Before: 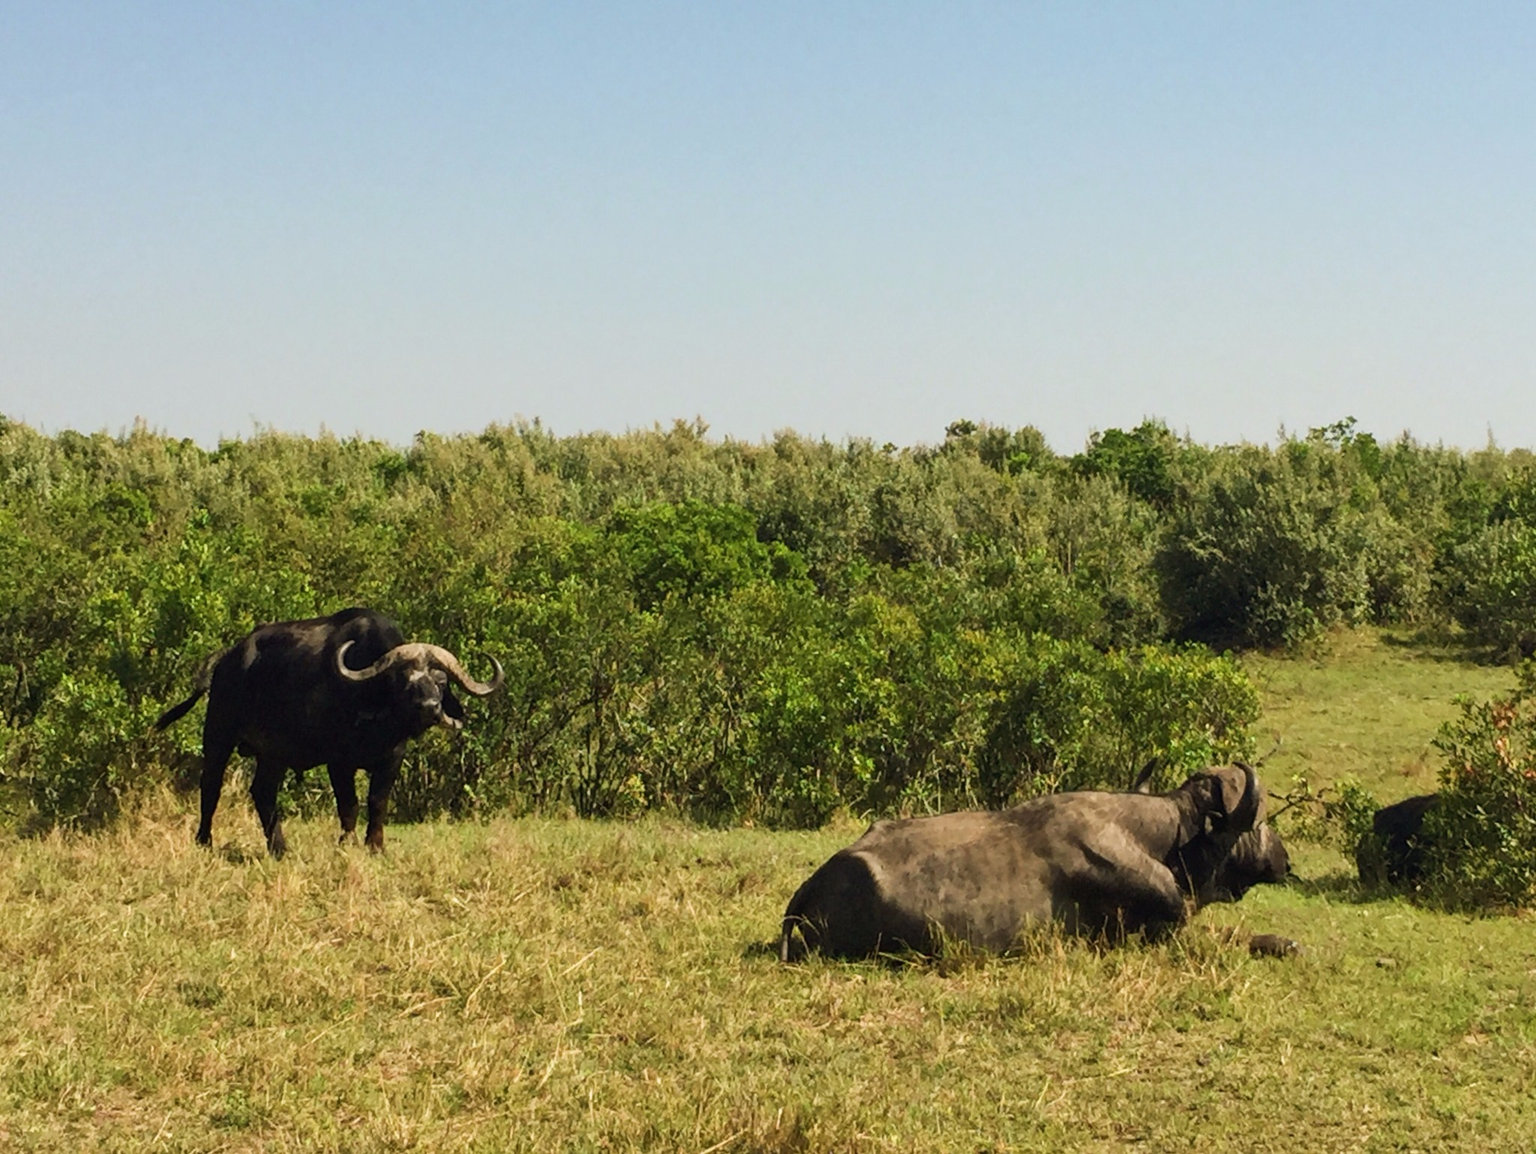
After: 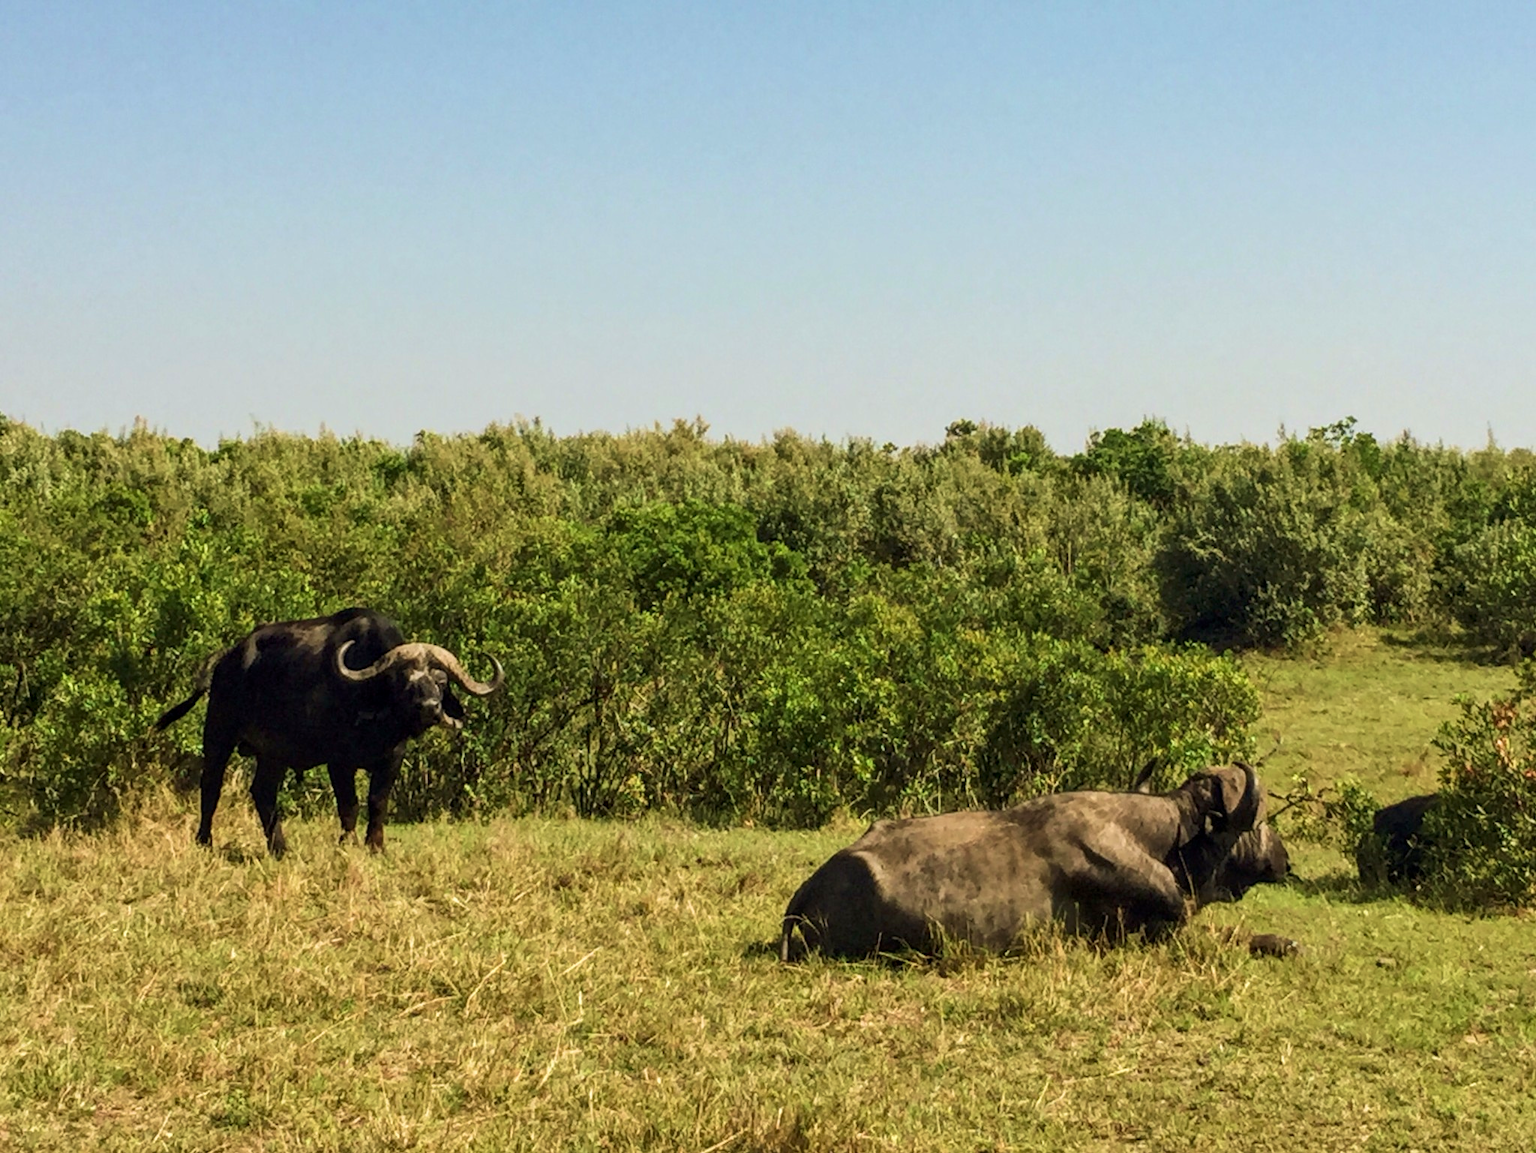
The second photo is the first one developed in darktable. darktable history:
velvia: on, module defaults
local contrast: on, module defaults
